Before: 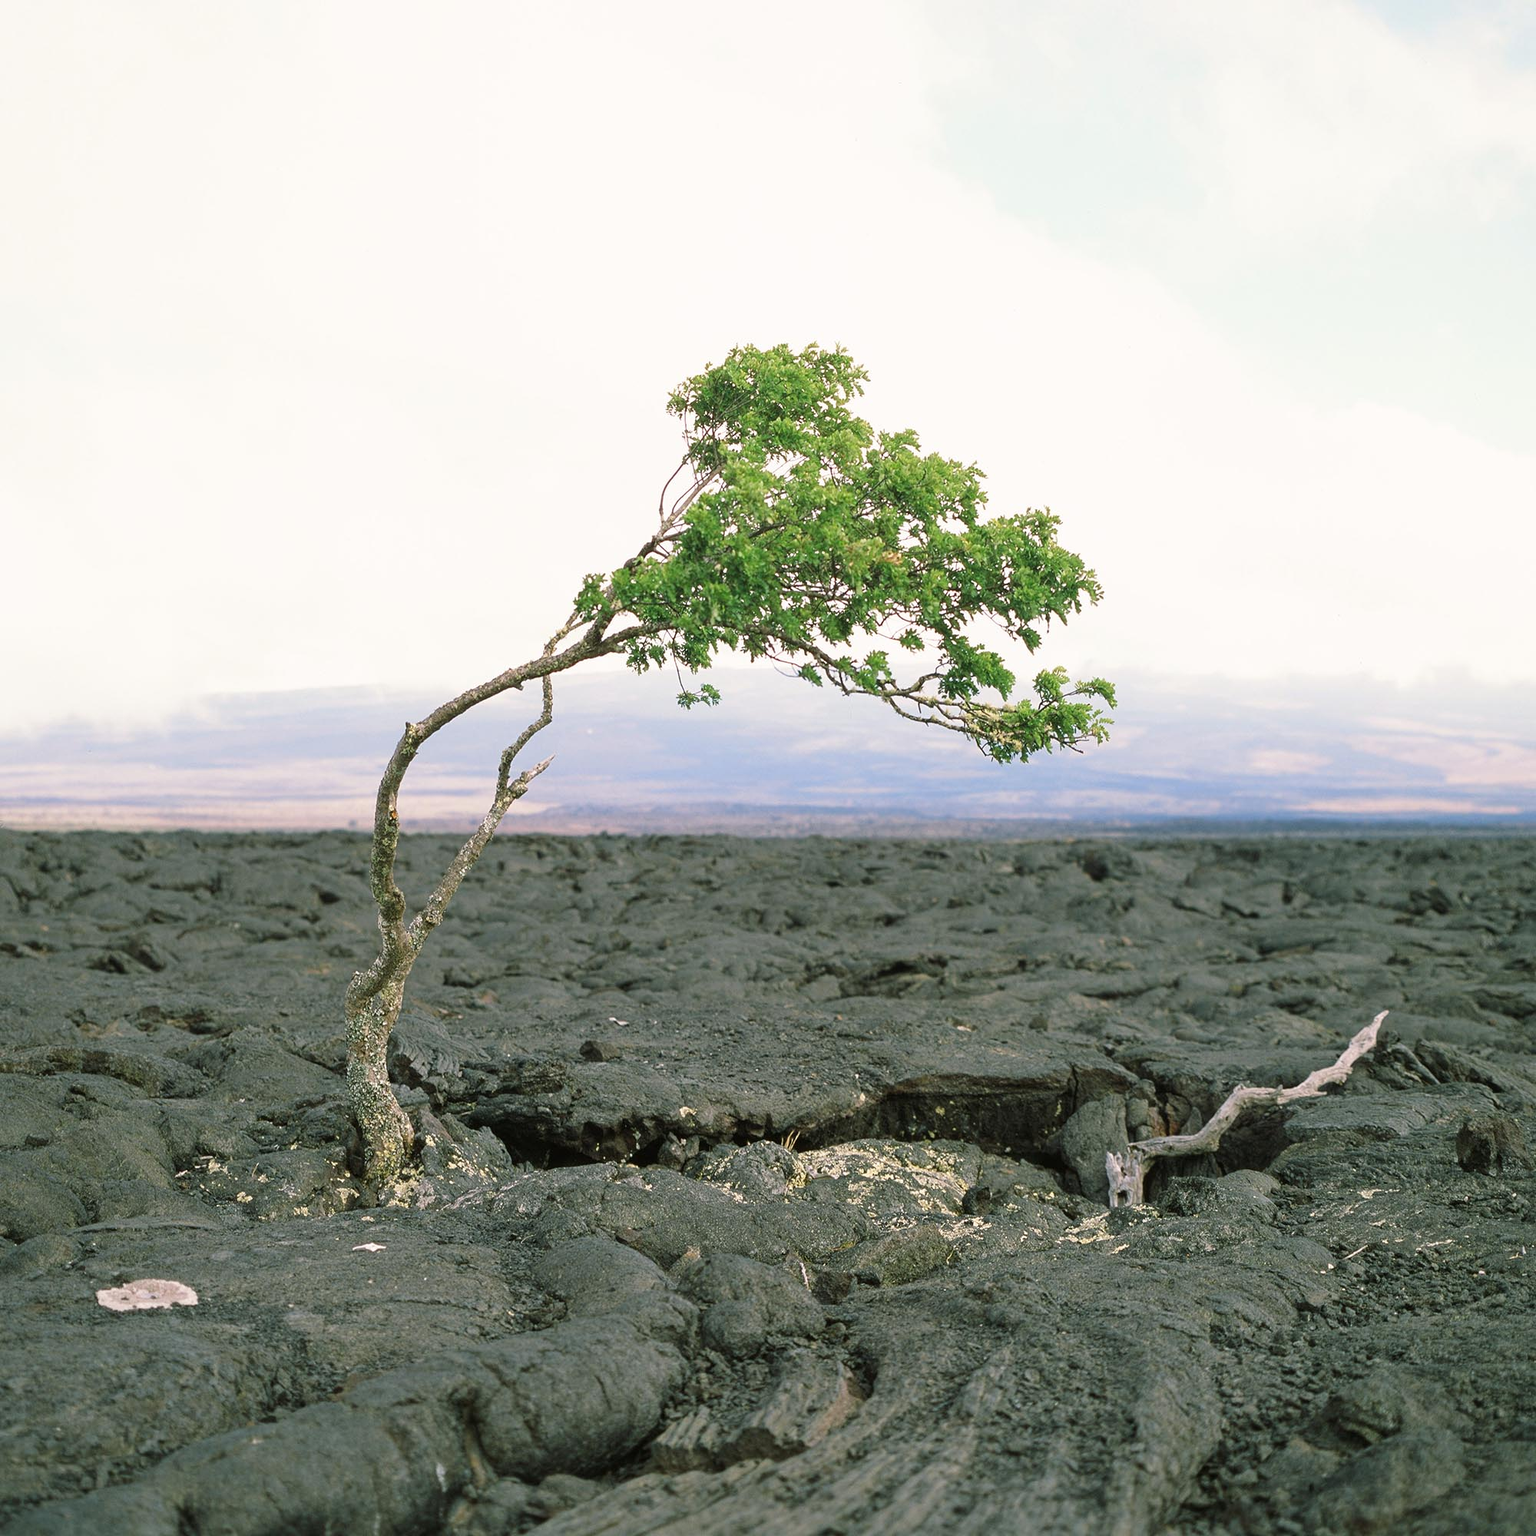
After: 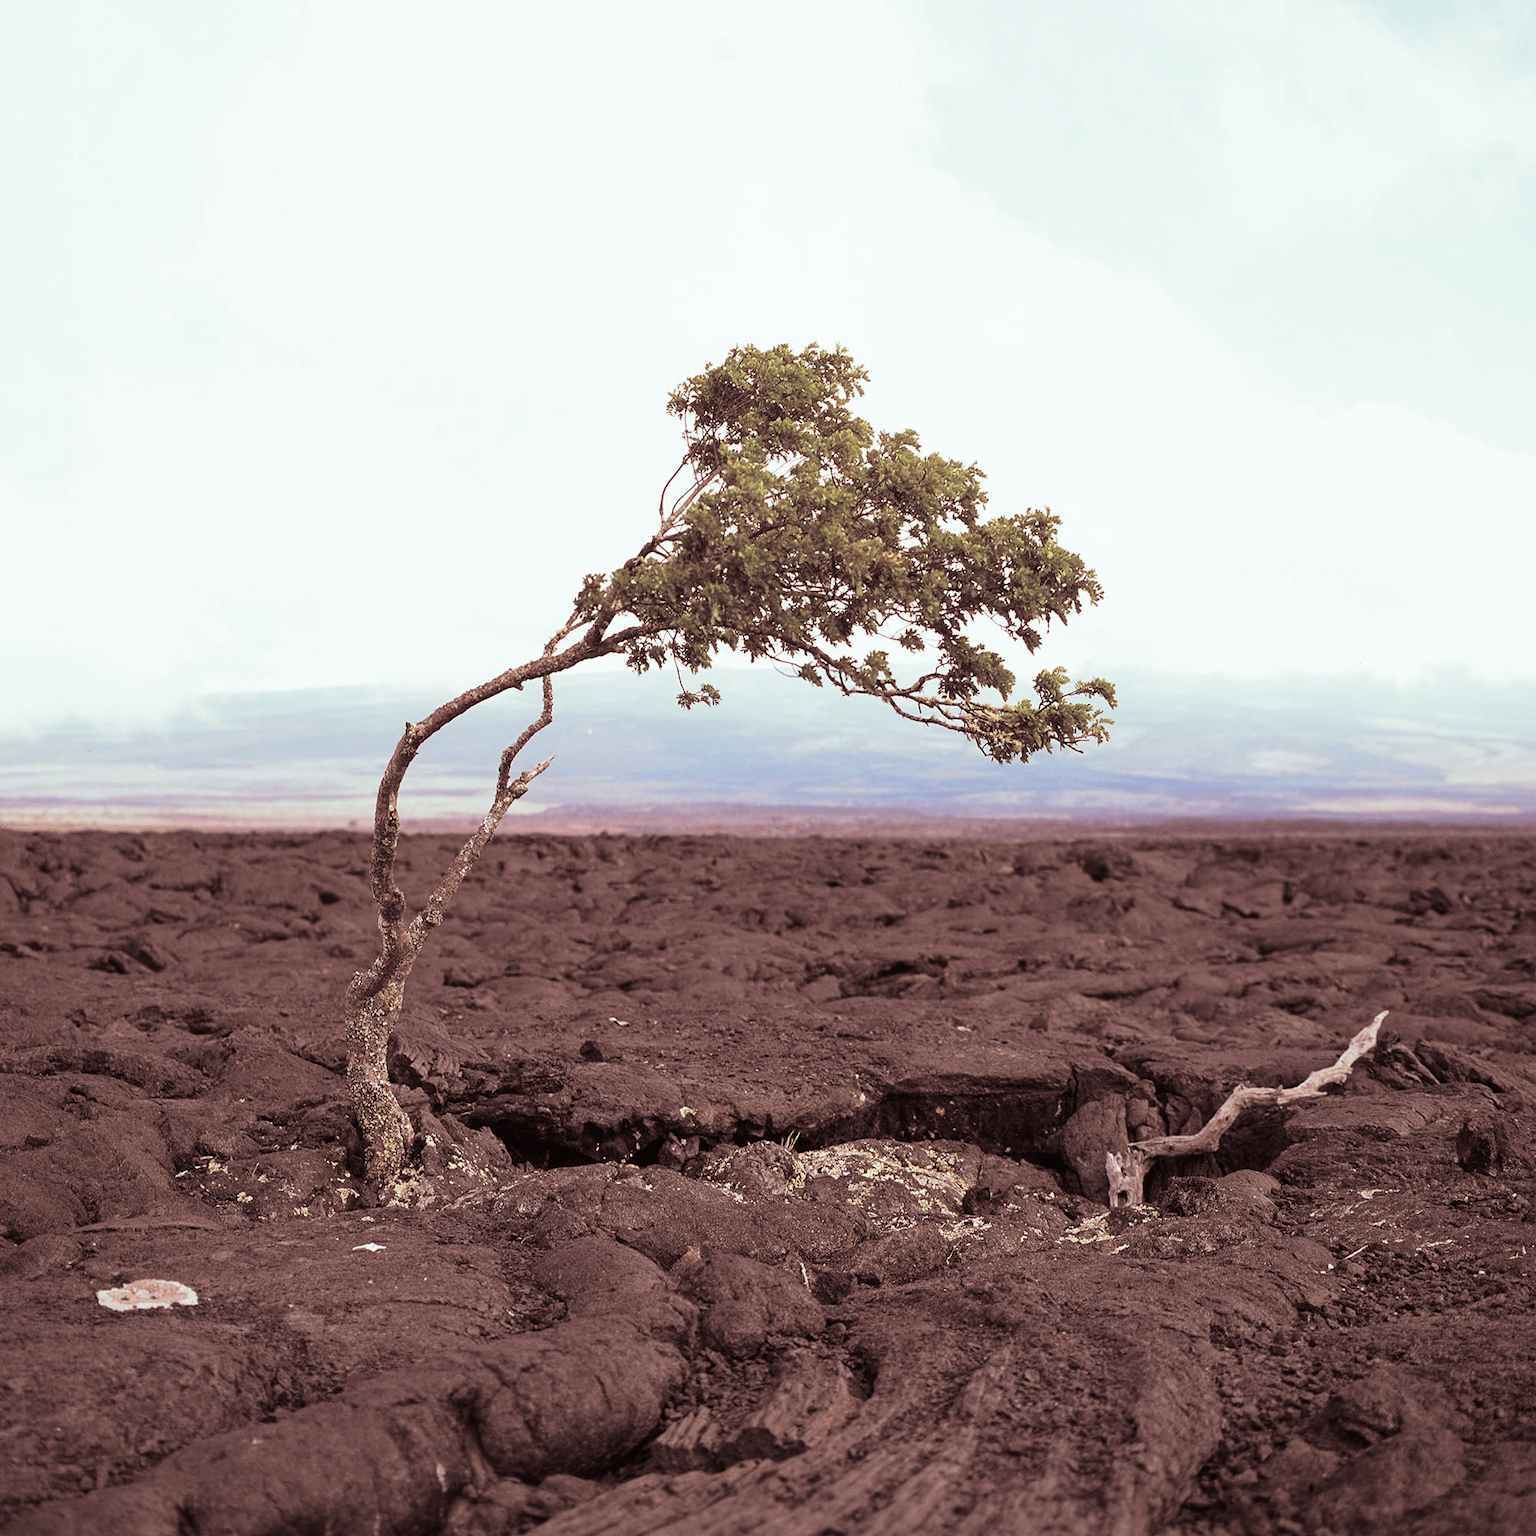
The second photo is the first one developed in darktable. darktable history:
split-toning: shadows › saturation 0.3, highlights › hue 180°, highlights › saturation 0.3, compress 0%
rgb levels: mode RGB, independent channels, levels [[0, 0.5, 1], [0, 0.521, 1], [0, 0.536, 1]]
